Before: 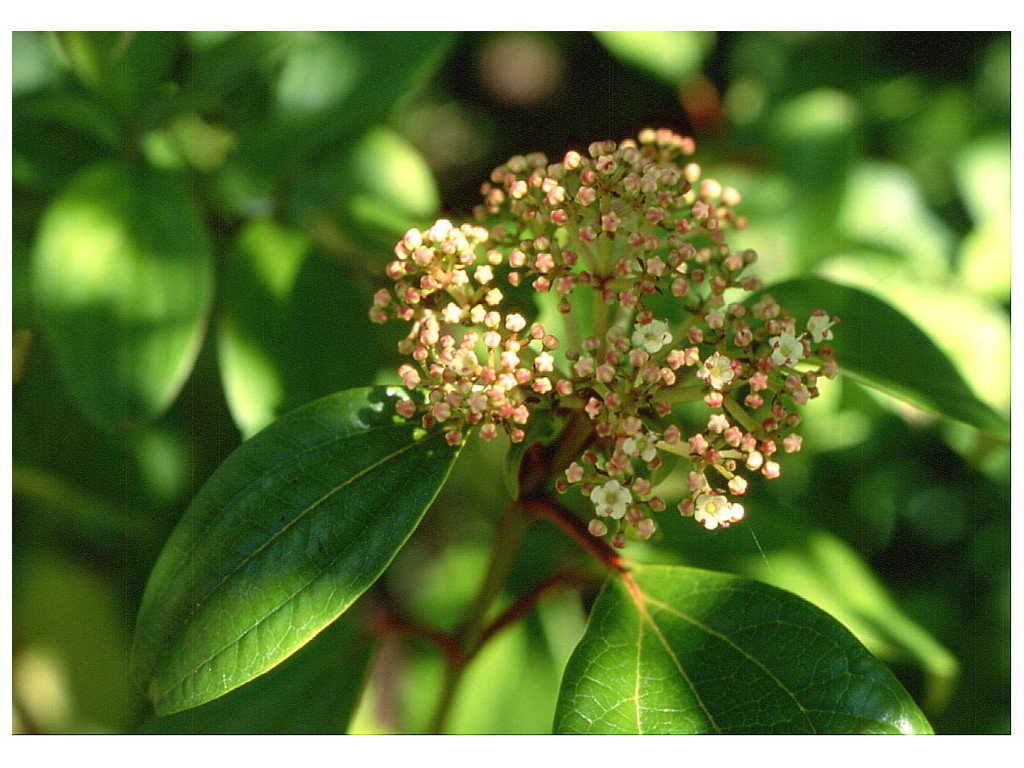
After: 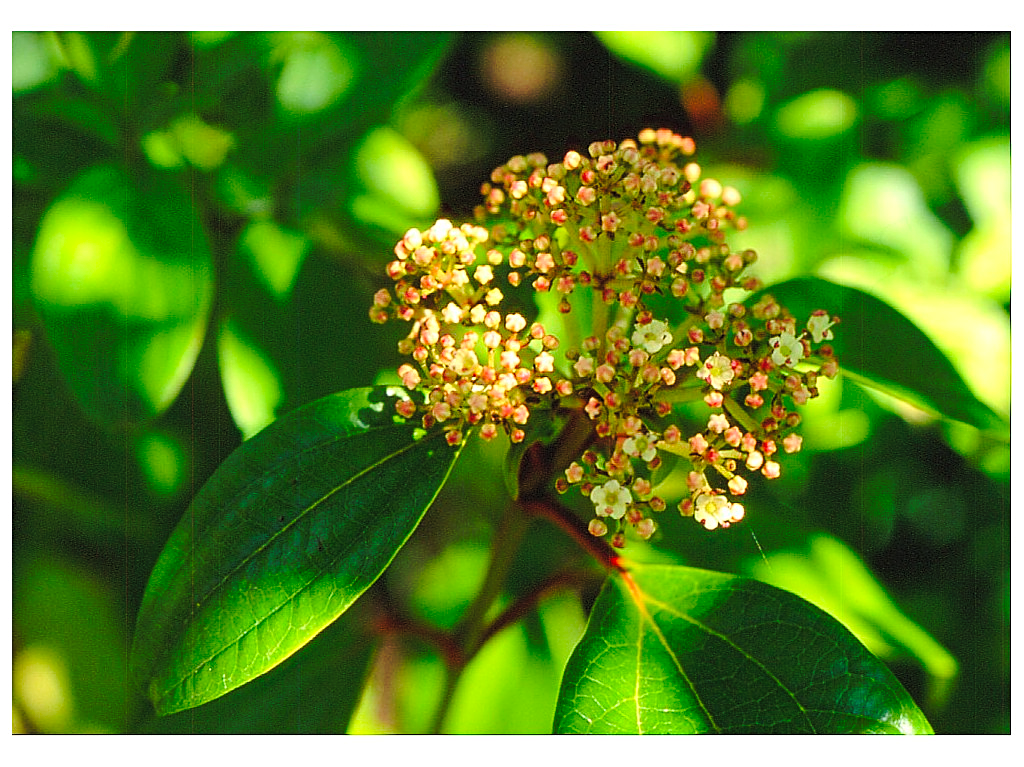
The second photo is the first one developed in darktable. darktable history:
contrast brightness saturation: contrast 0.07, brightness 0.18, saturation 0.4
crop: bottom 0.071%
base curve: curves: ch0 [(0, 0) (0.073, 0.04) (0.157, 0.139) (0.492, 0.492) (0.758, 0.758) (1, 1)], preserve colors none
sharpen: on, module defaults
